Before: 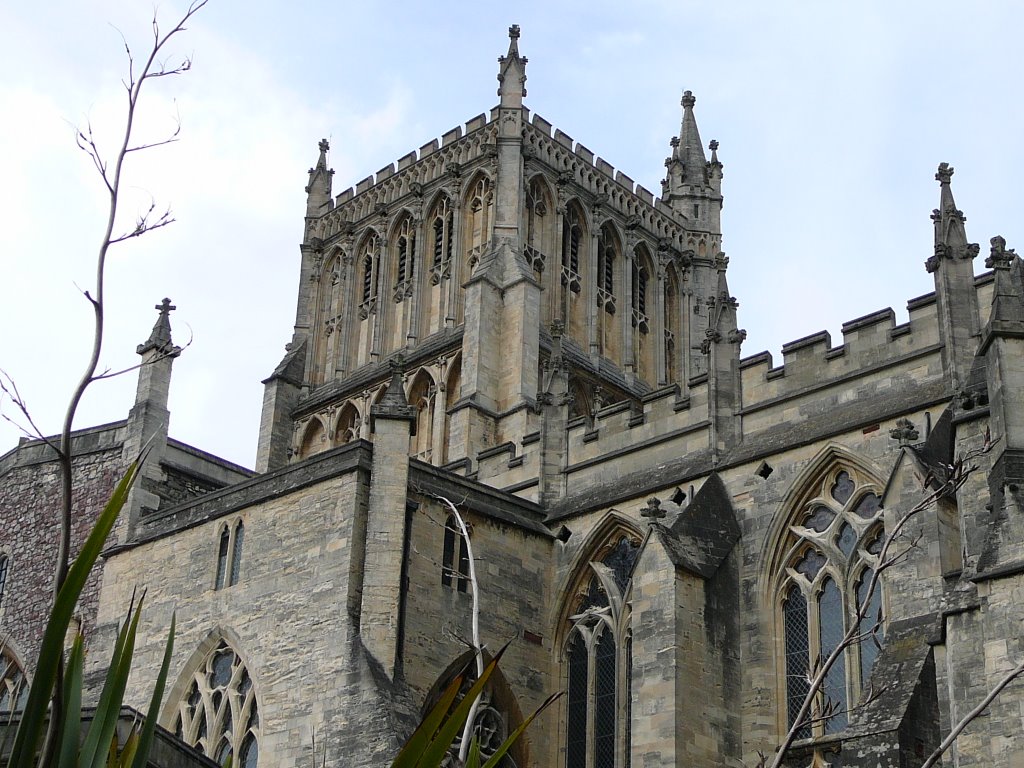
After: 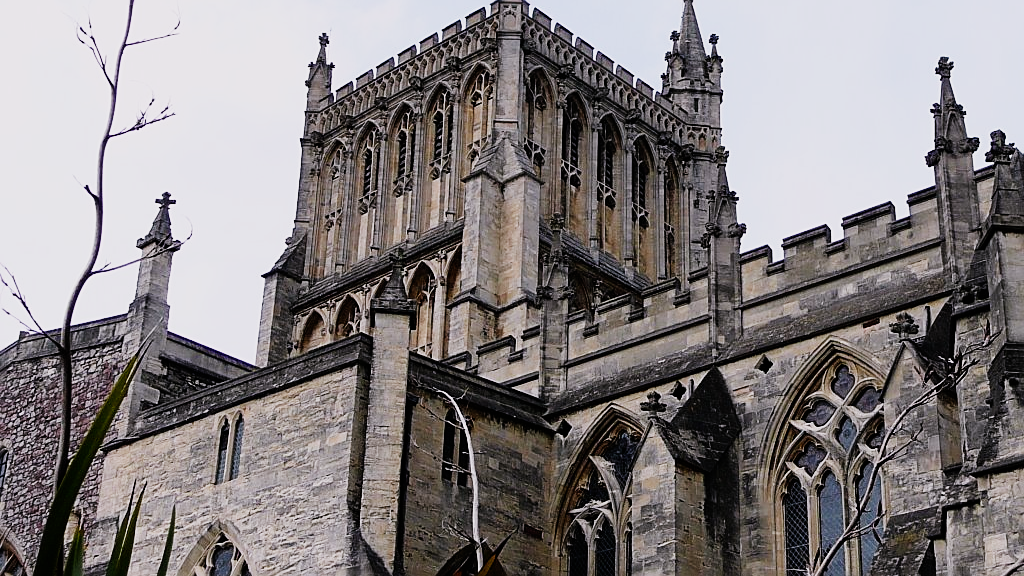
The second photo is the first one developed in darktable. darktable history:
white balance: red 1.05, blue 1.072
sharpen: on, module defaults
crop: top 13.819%, bottom 11.169%
sigmoid: contrast 1.81, skew -0.21, preserve hue 0%, red attenuation 0.1, red rotation 0.035, green attenuation 0.1, green rotation -0.017, blue attenuation 0.15, blue rotation -0.052, base primaries Rec2020
